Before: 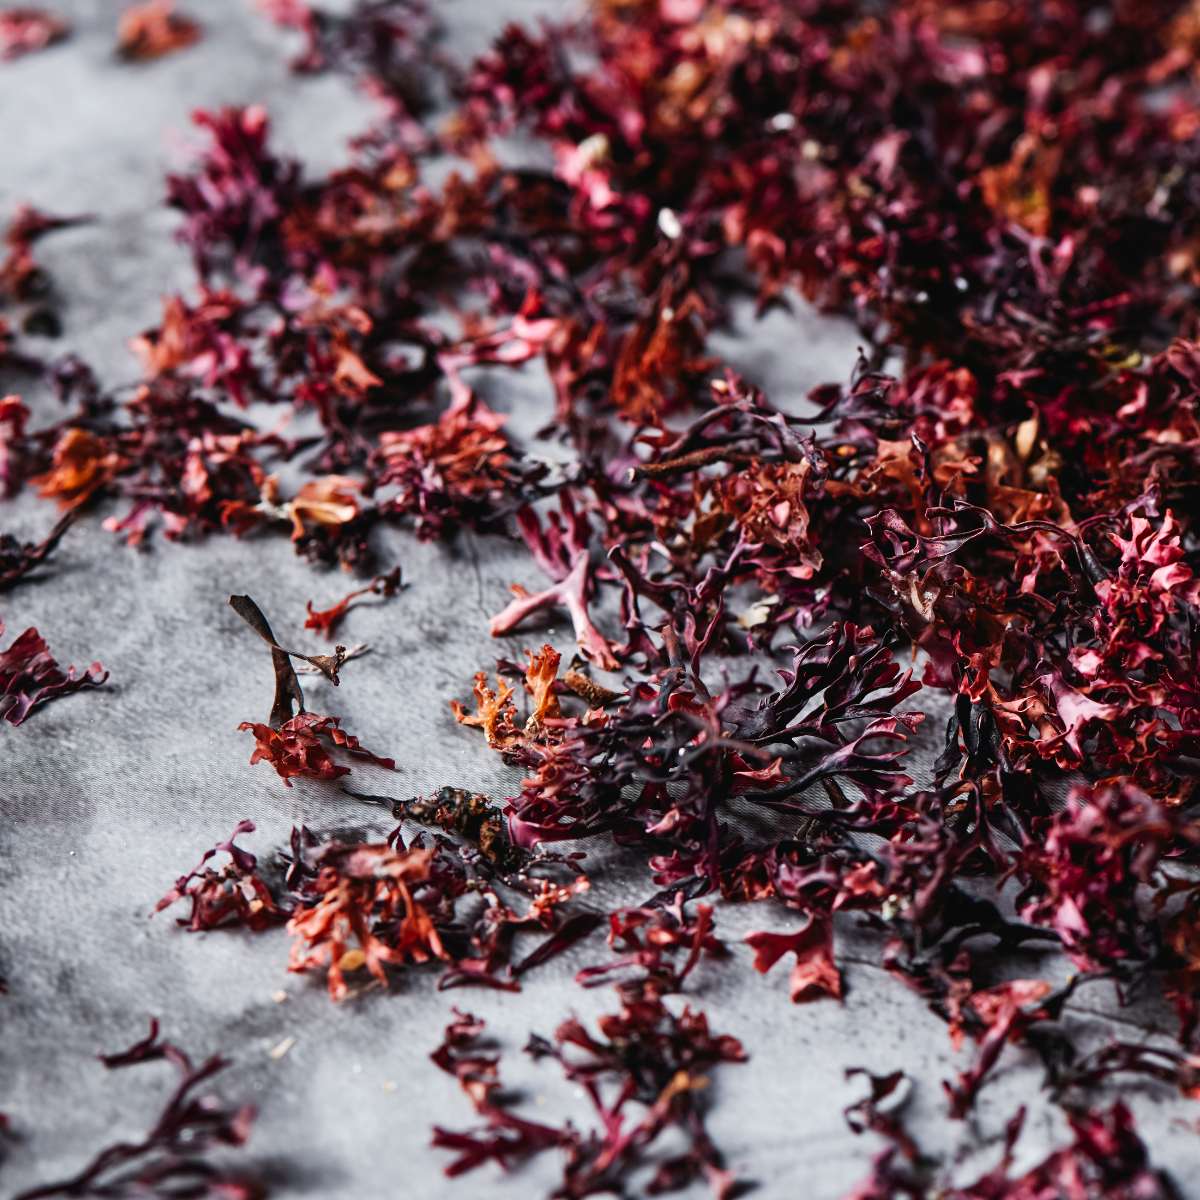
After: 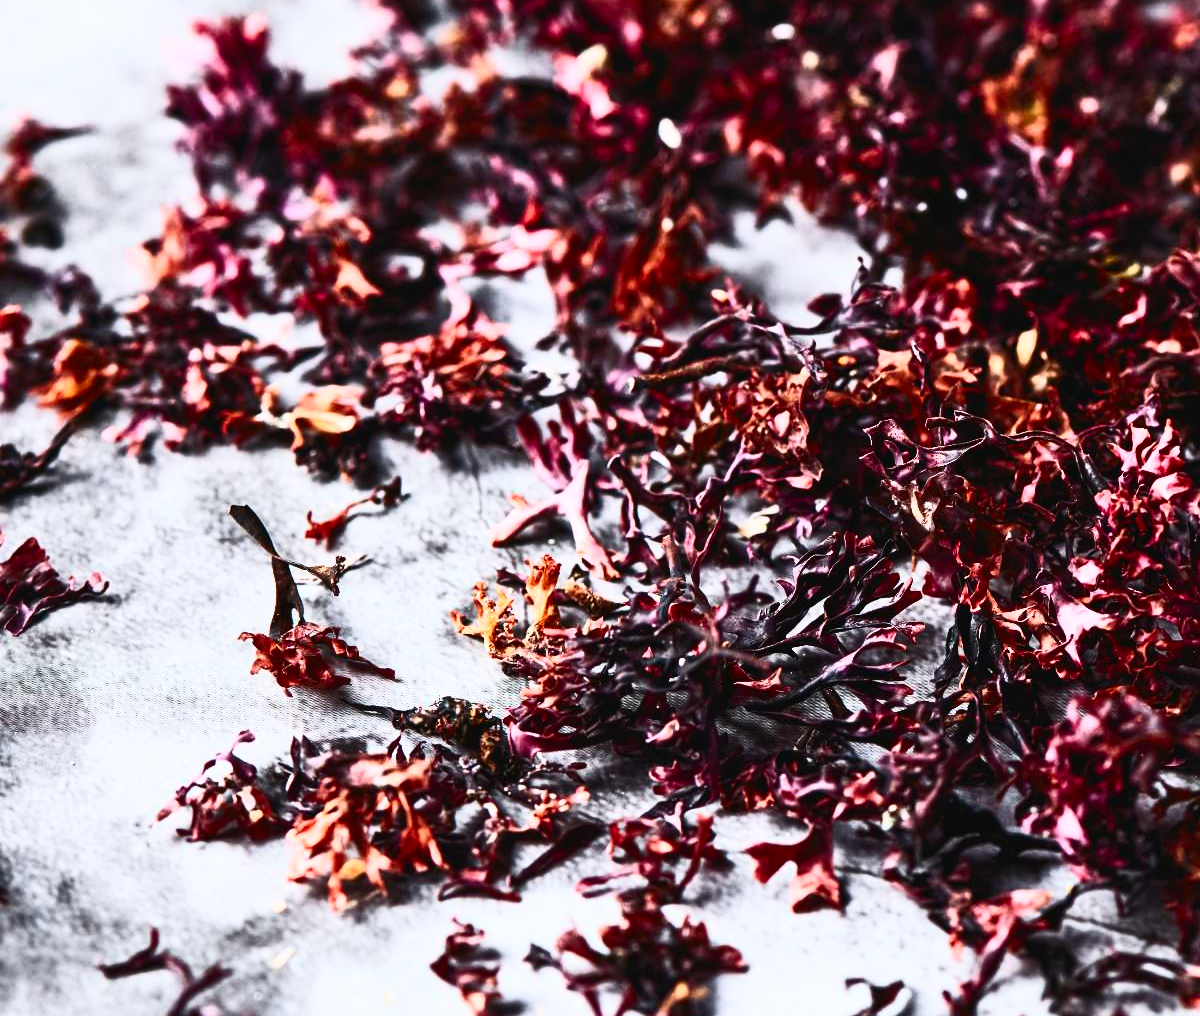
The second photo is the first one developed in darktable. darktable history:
contrast brightness saturation: contrast 0.603, brightness 0.336, saturation 0.143
crop: top 7.569%, bottom 7.69%
